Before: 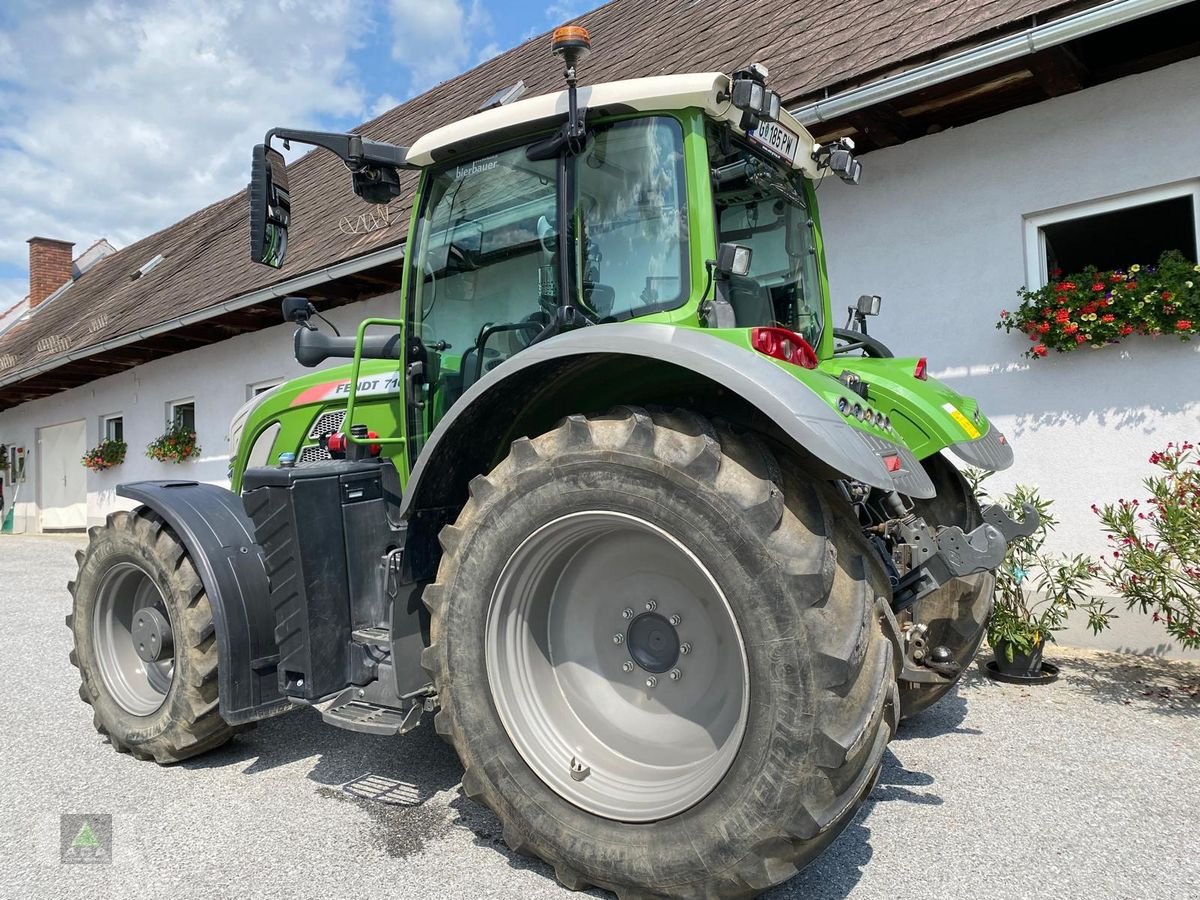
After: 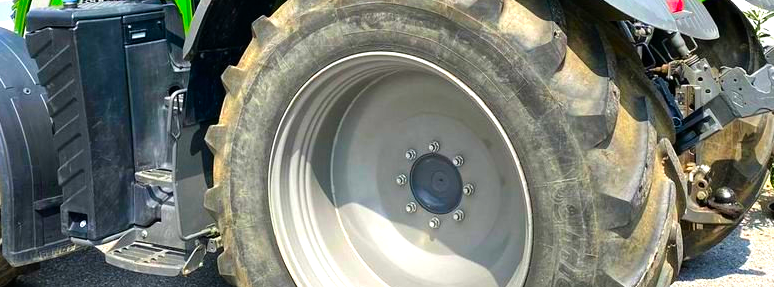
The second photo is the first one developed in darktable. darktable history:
tone equalizer: -8 EV -0.727 EV, -7 EV -0.67 EV, -6 EV -0.603 EV, -5 EV -0.391 EV, -3 EV 0.388 EV, -2 EV 0.6 EV, -1 EV 0.675 EV, +0 EV 0.757 EV
crop: left 18.148%, top 51.096%, right 17.306%, bottom 16.915%
color correction: highlights b* 0.038, saturation 2.09
